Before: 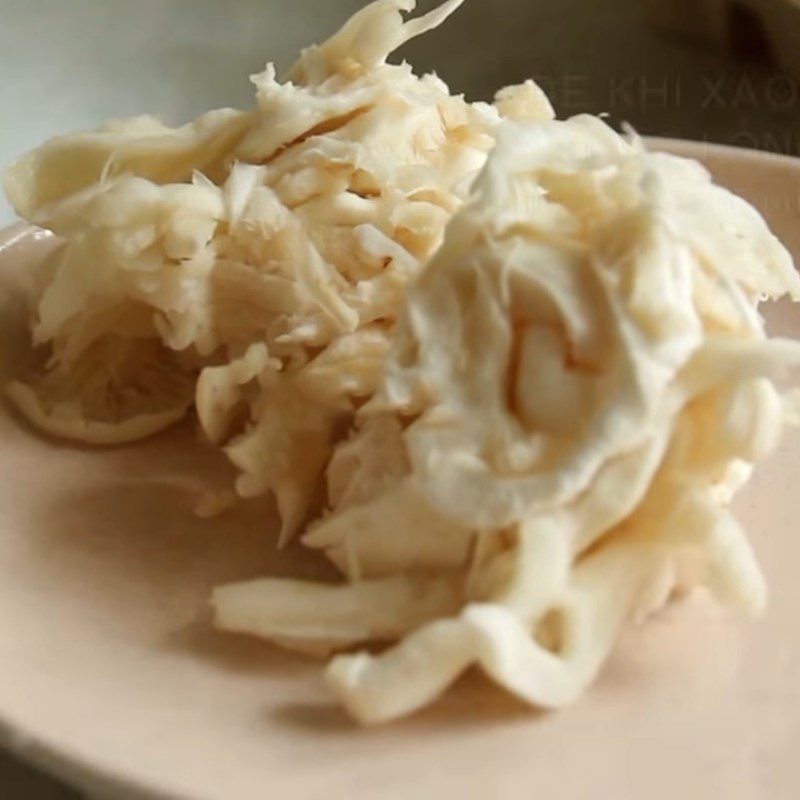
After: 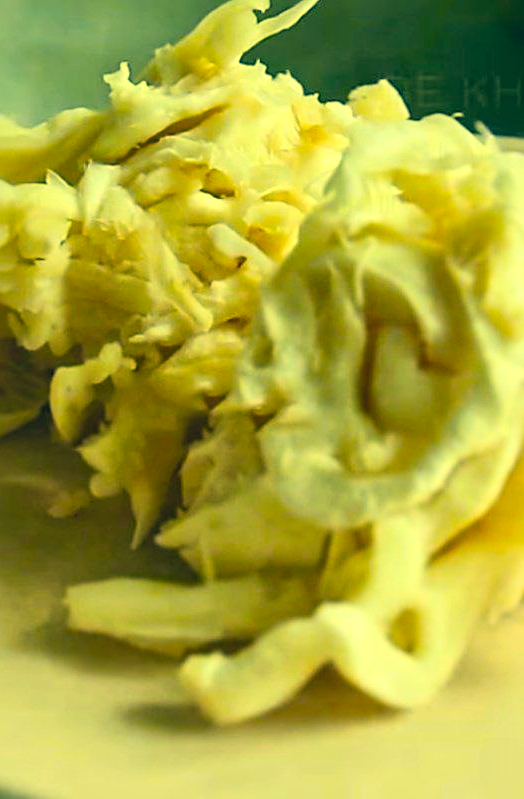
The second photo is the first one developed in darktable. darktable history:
color correction: highlights a* -15.61, highlights b* 39.91, shadows a* -39.72, shadows b* -26.64
sharpen: on, module defaults
color balance rgb: perceptual saturation grading › global saturation 36.801%, hue shift -11.67°
contrast brightness saturation: contrast 0.202, brightness 0.161, saturation 0.221
crop and rotate: left 18.494%, right 15.896%
local contrast: mode bilateral grid, contrast 19, coarseness 20, detail 150%, midtone range 0.2
